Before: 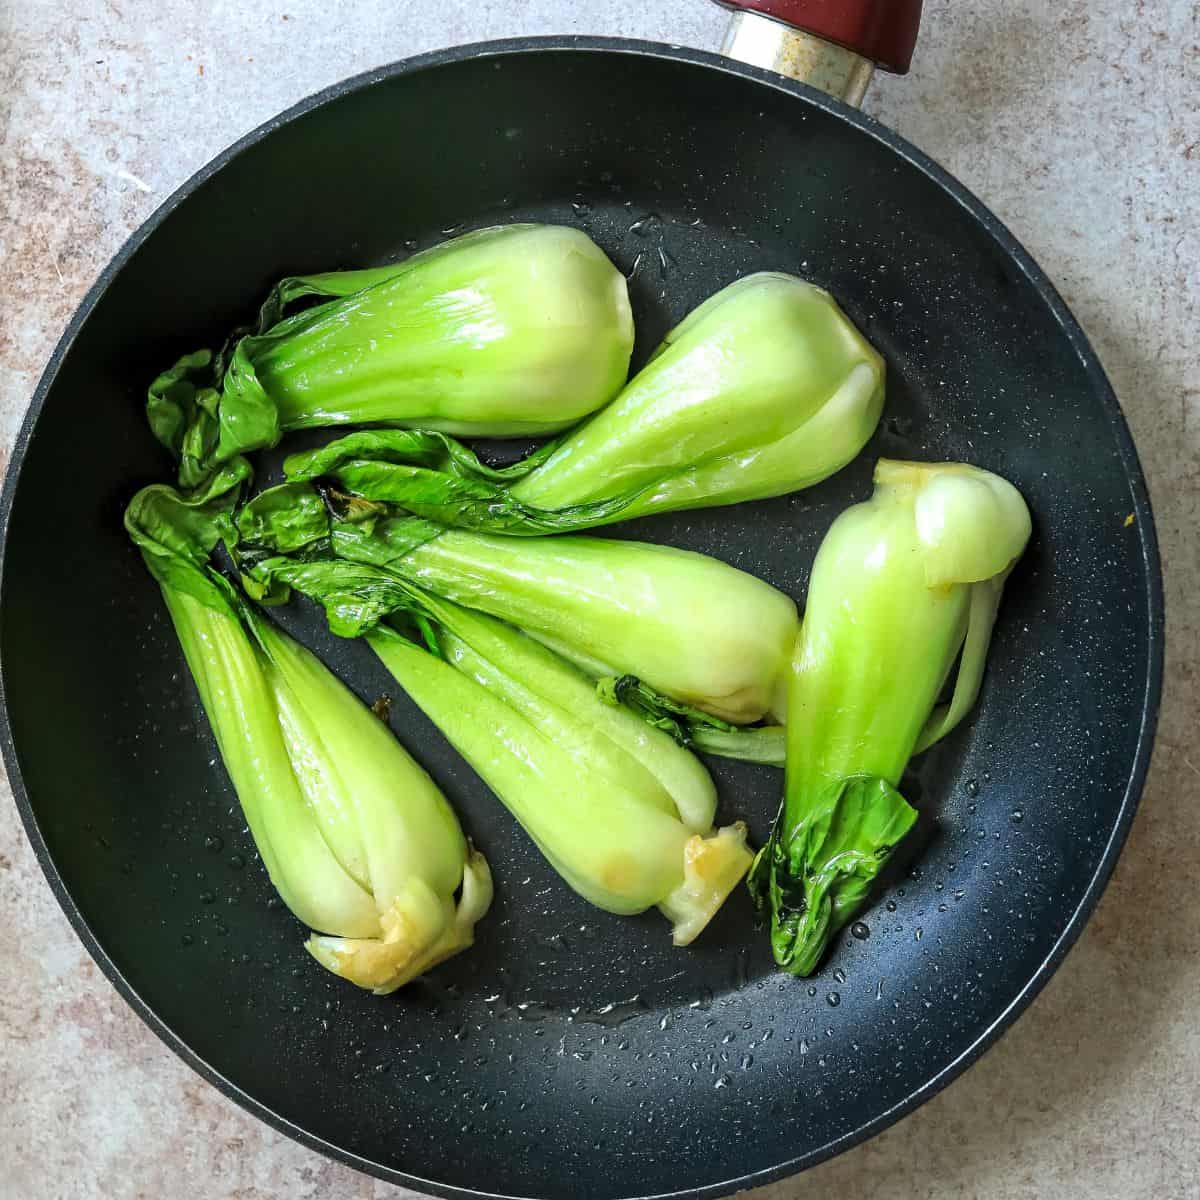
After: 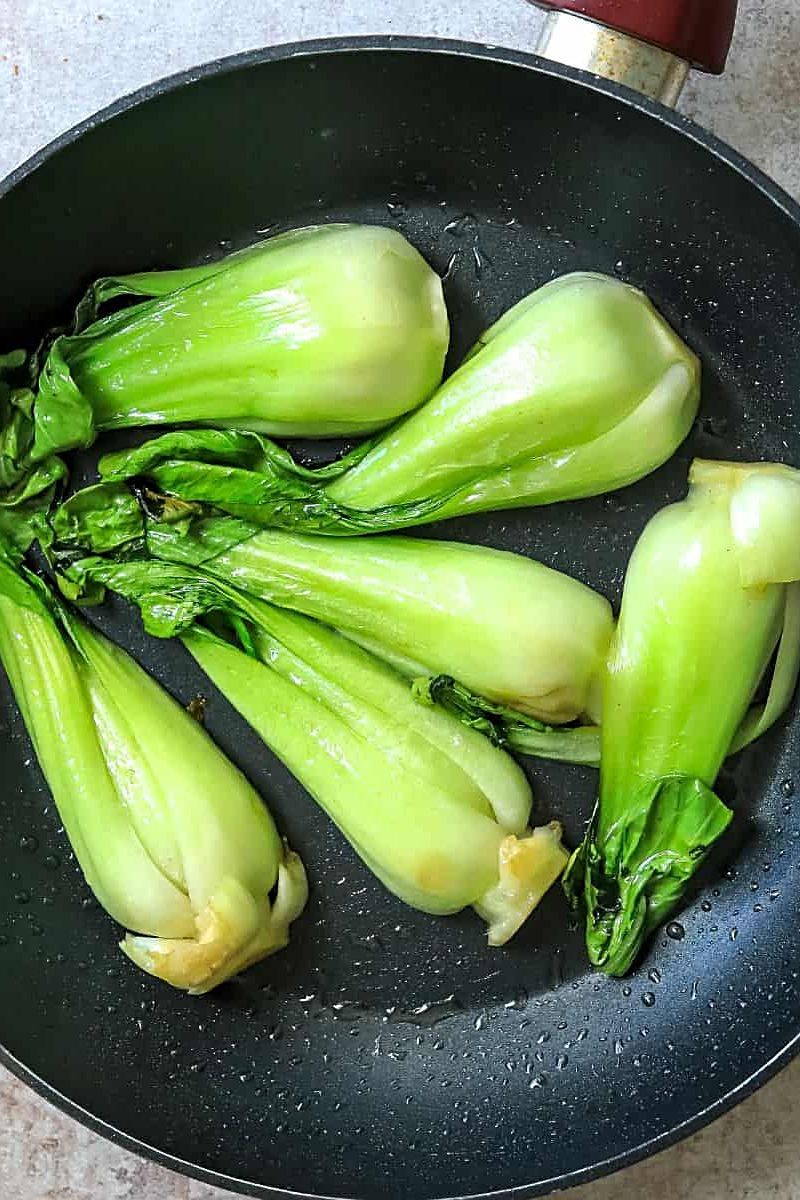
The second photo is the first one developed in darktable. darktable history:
crop and rotate: left 15.446%, right 17.836%
sharpen: on, module defaults
